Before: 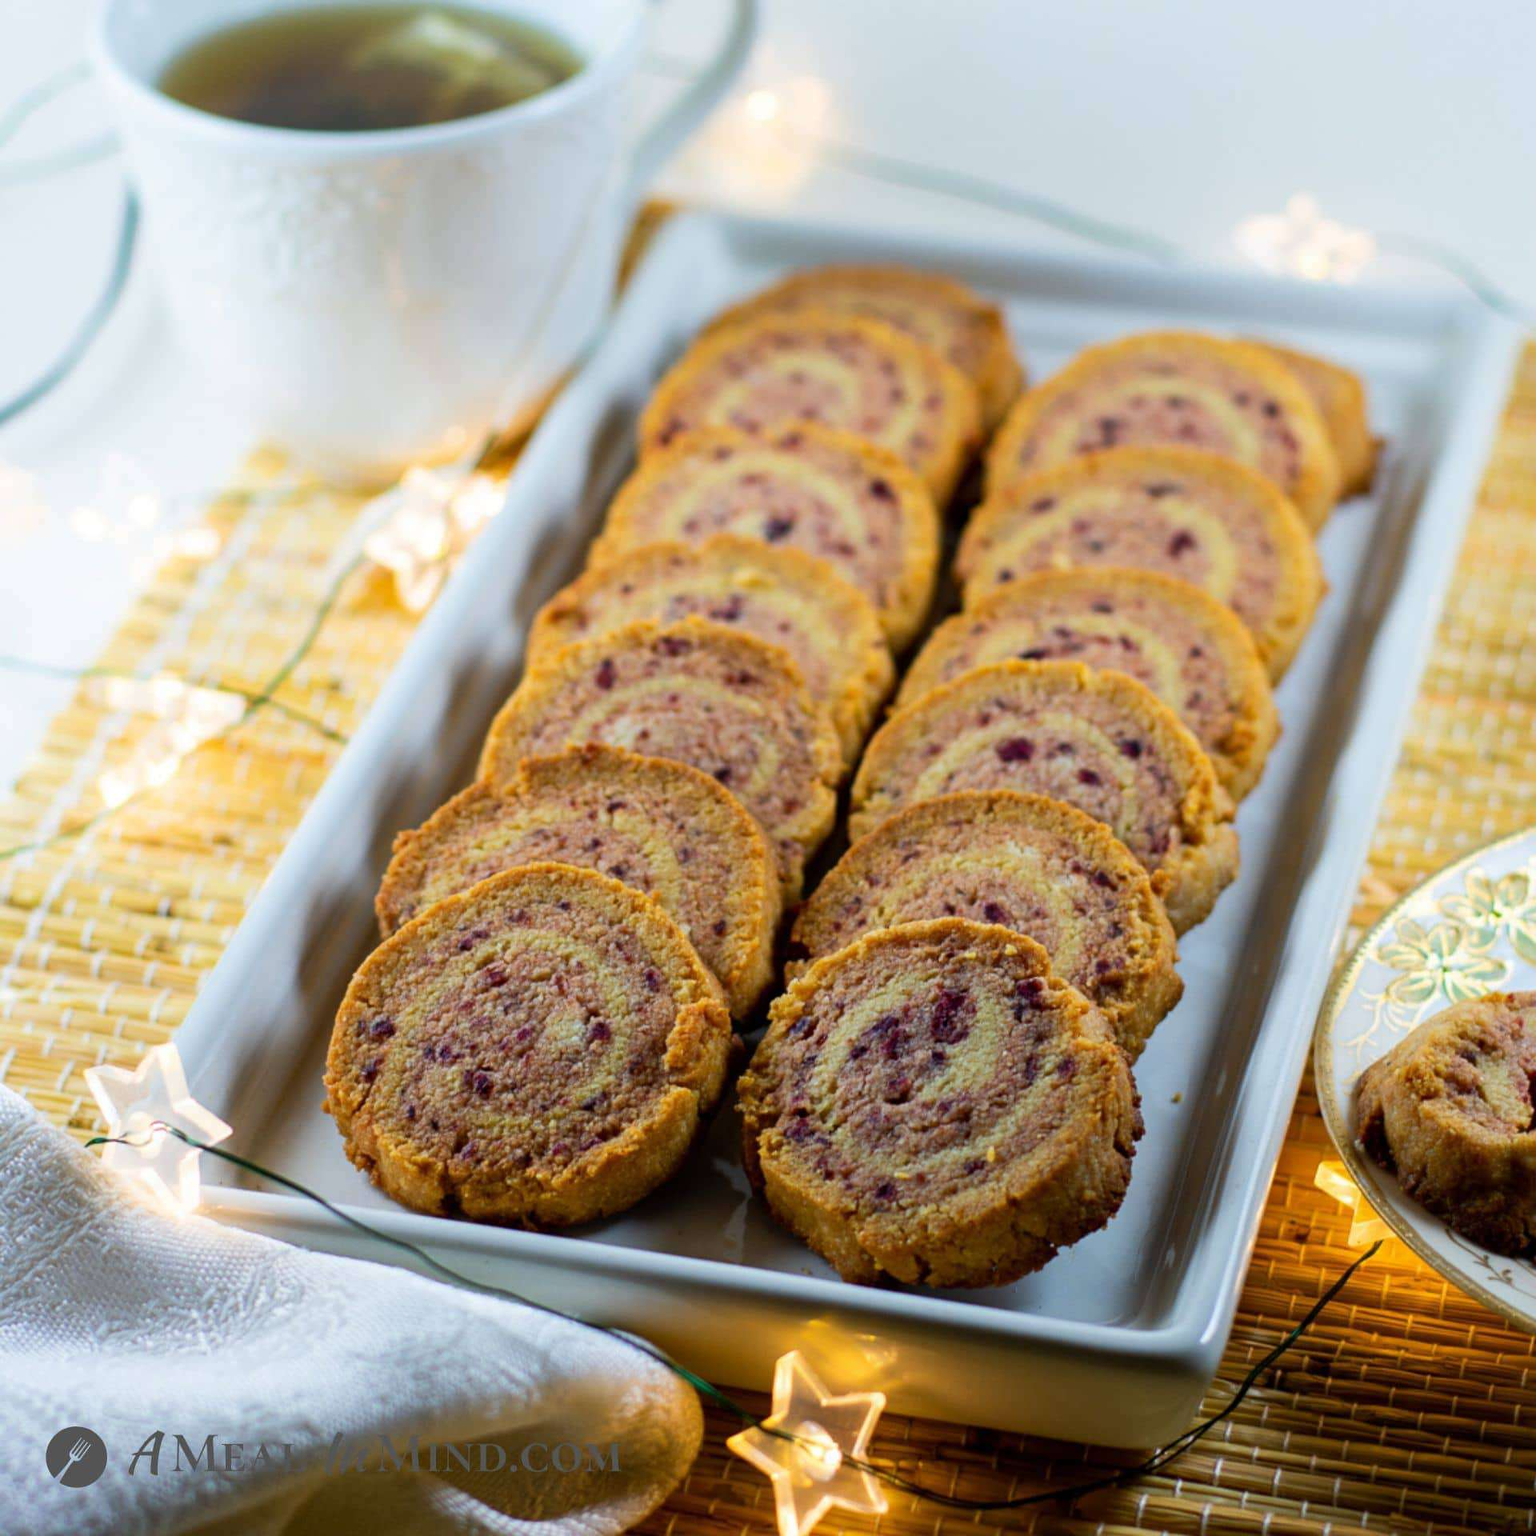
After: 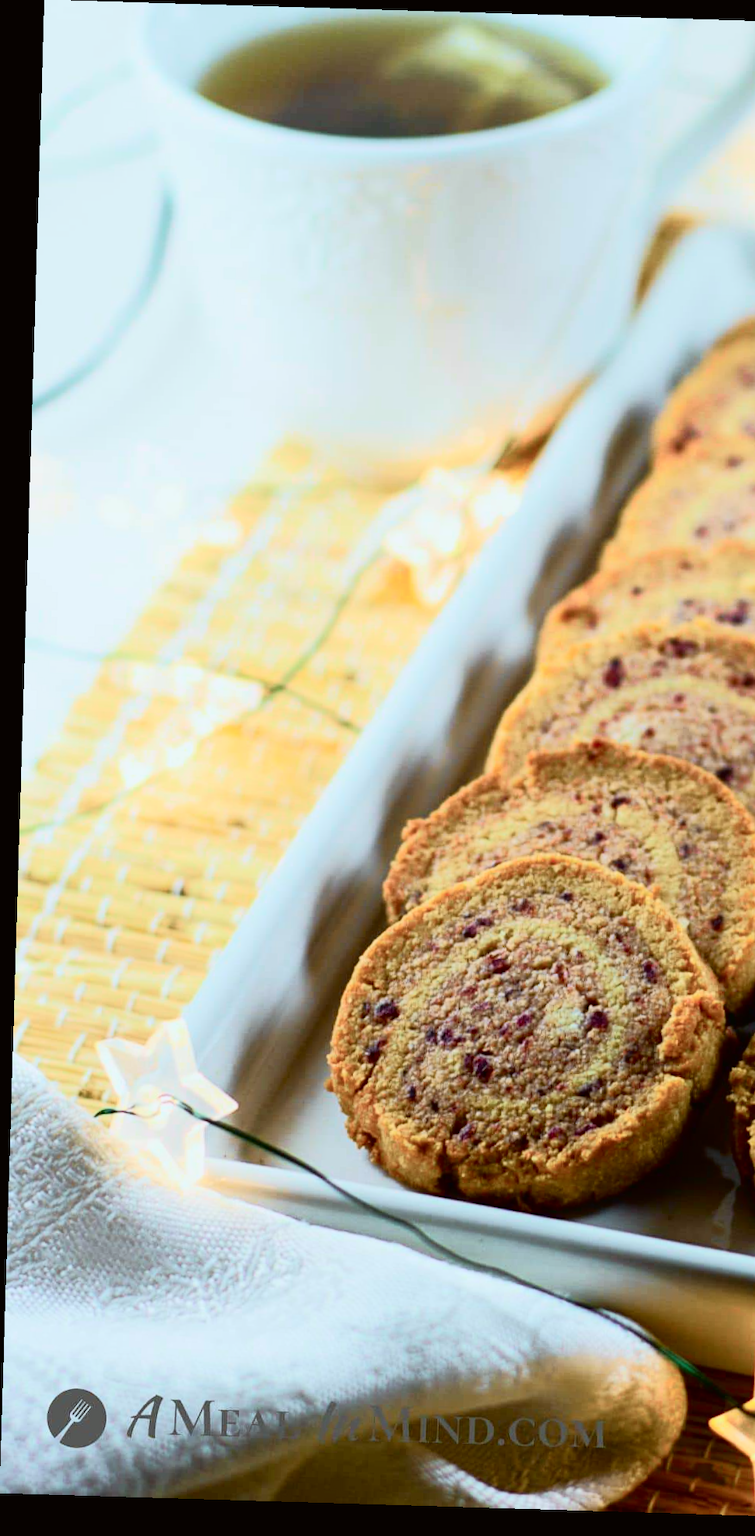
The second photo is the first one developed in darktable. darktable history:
tone curve: curves: ch0 [(0, 0.008) (0.081, 0.044) (0.177, 0.123) (0.283, 0.253) (0.427, 0.441) (0.495, 0.524) (0.661, 0.756) (0.796, 0.859) (1, 0.951)]; ch1 [(0, 0) (0.161, 0.092) (0.35, 0.33) (0.392, 0.392) (0.427, 0.426) (0.479, 0.472) (0.505, 0.5) (0.521, 0.519) (0.567, 0.556) (0.583, 0.588) (0.625, 0.627) (0.678, 0.733) (1, 1)]; ch2 [(0, 0) (0.346, 0.362) (0.404, 0.427) (0.502, 0.499) (0.523, 0.522) (0.544, 0.561) (0.58, 0.59) (0.629, 0.642) (0.717, 0.678) (1, 1)], color space Lab, independent channels, preserve colors none
rotate and perspective: rotation 1.72°, automatic cropping off
crop and rotate: left 0%, top 0%, right 50.845%
color correction: highlights a* -2.73, highlights b* -2.09, shadows a* 2.41, shadows b* 2.73
exposure: exposure 0.127 EV, compensate highlight preservation false
